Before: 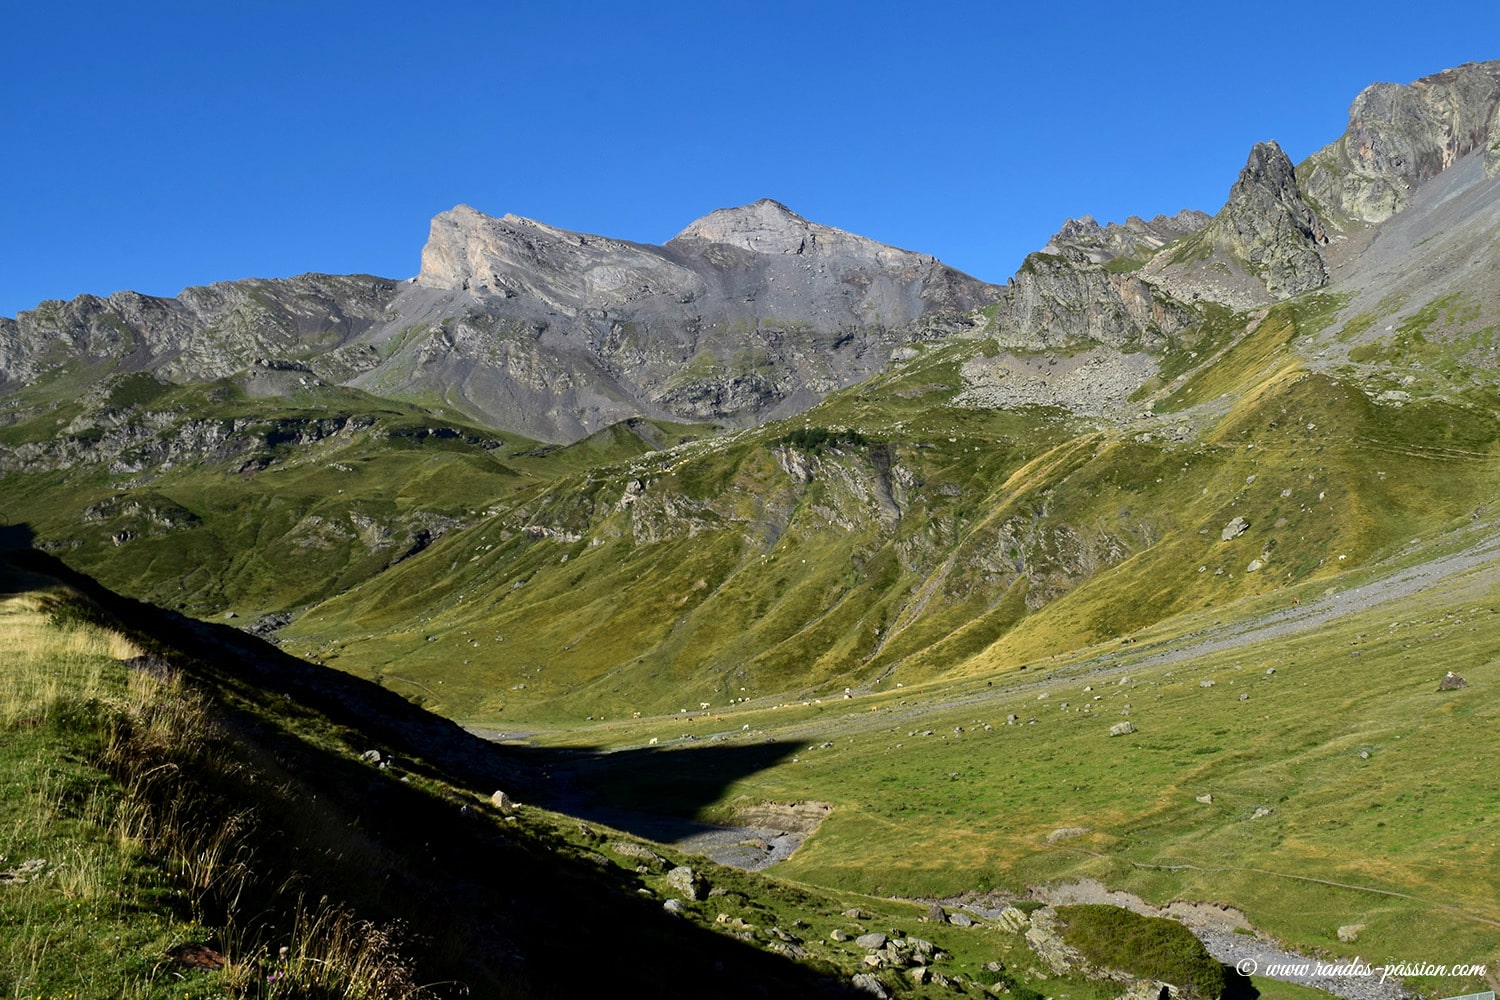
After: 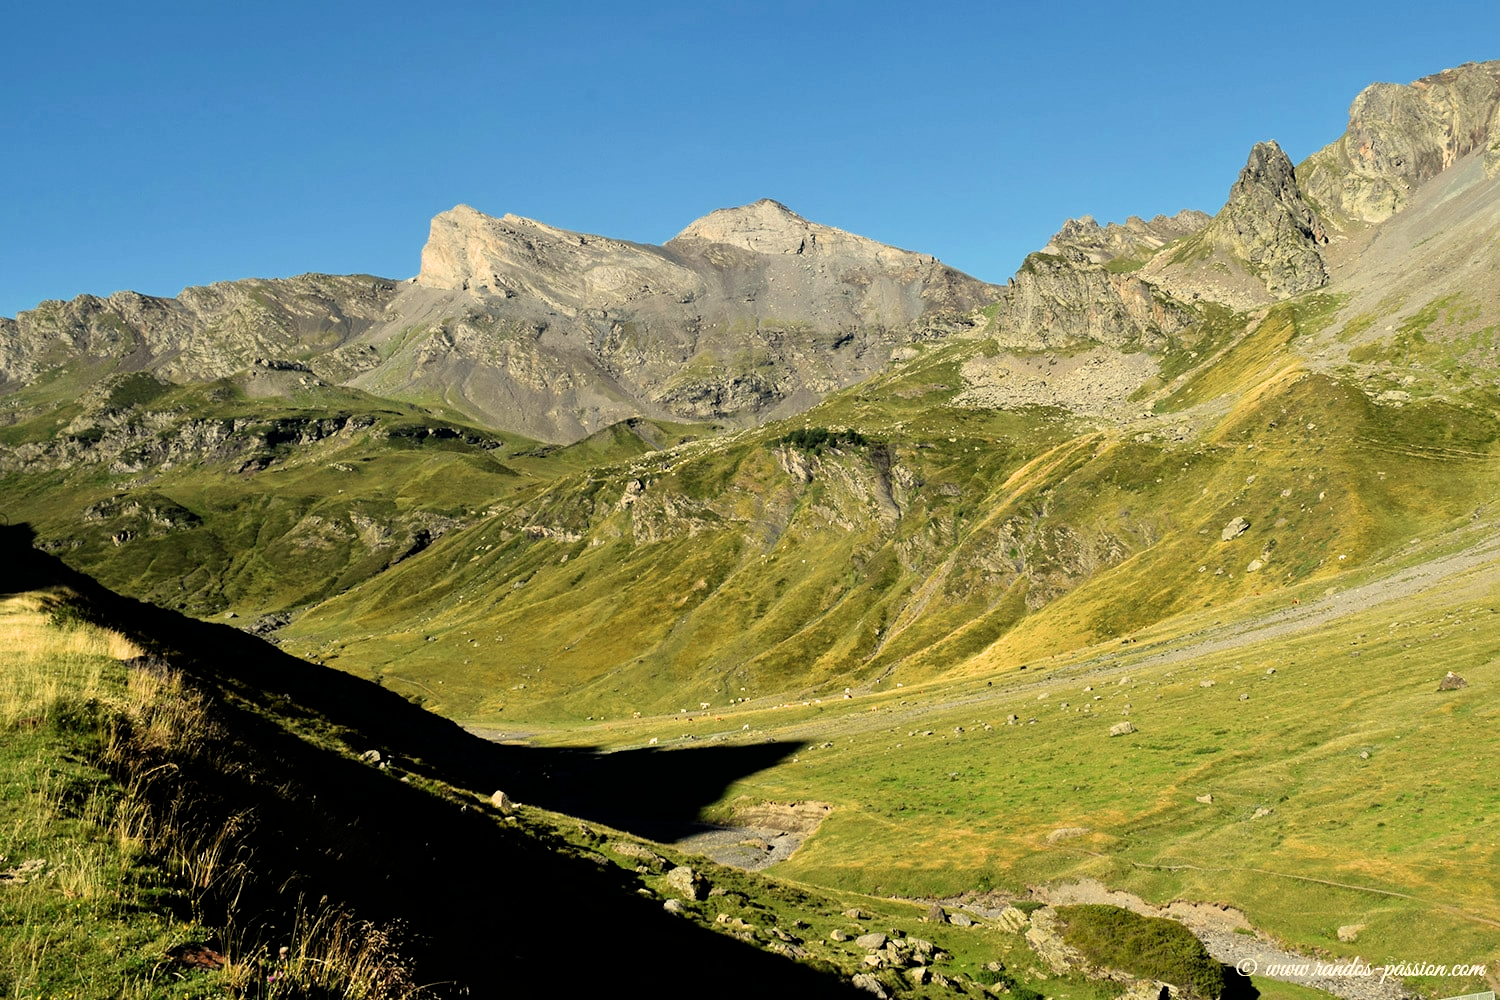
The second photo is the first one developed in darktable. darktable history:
tone equalizer: on, module defaults
filmic rgb: black relative exposure -5.83 EV, white relative exposure 3.4 EV, hardness 3.68
exposure: black level correction 0, exposure 0.7 EV, compensate exposure bias true, compensate highlight preservation false
white balance: red 1.08, blue 0.791
